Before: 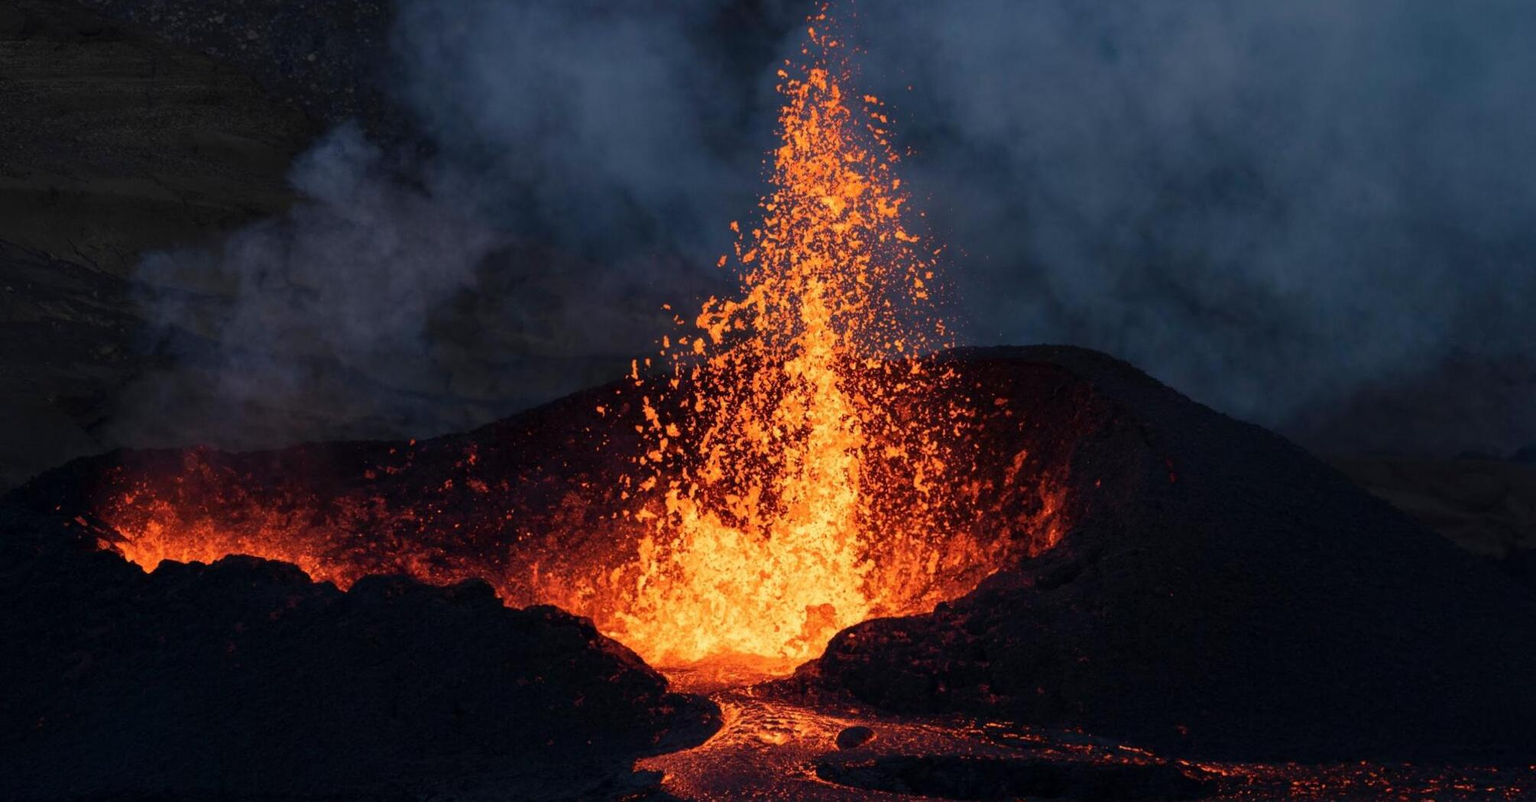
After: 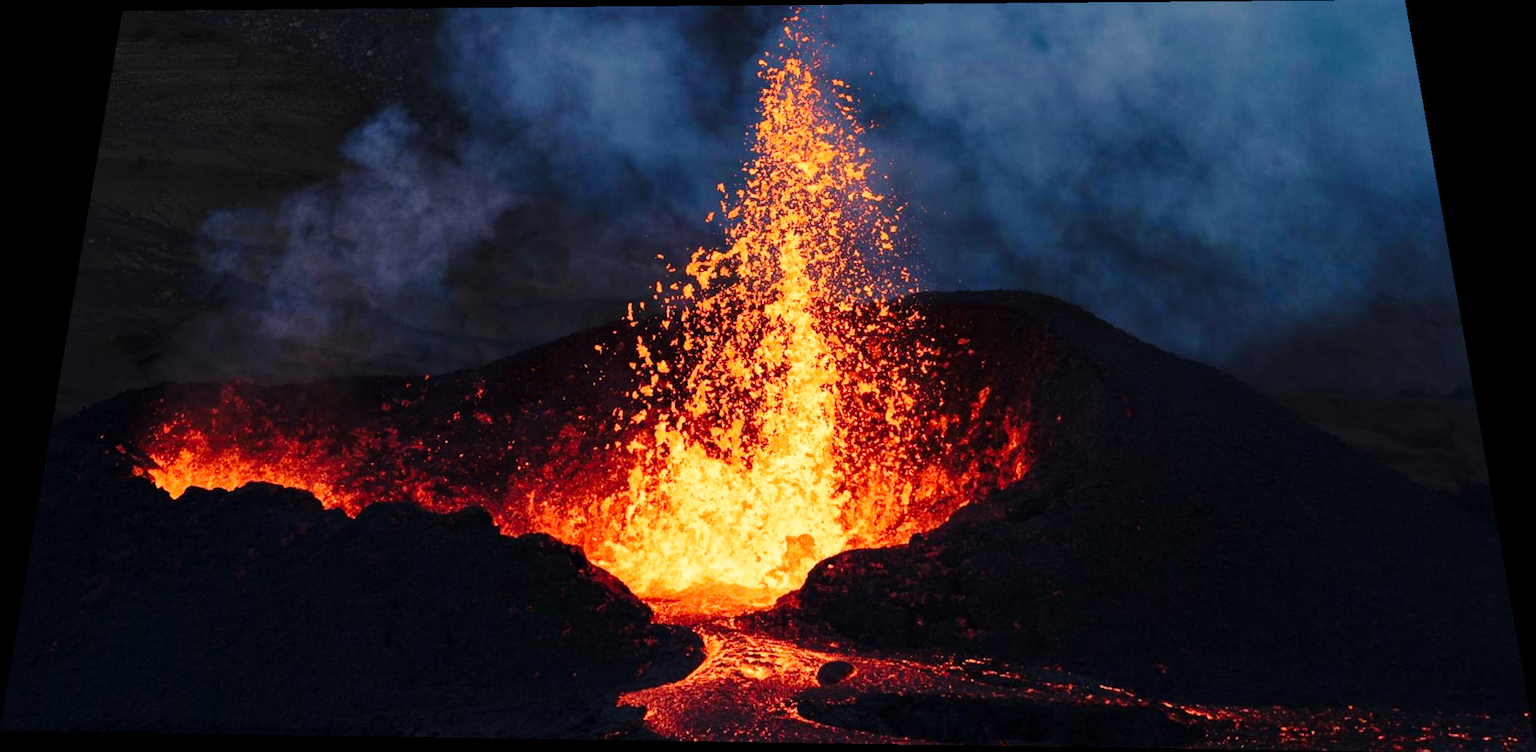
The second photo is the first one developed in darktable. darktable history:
base curve: curves: ch0 [(0, 0) (0.028, 0.03) (0.121, 0.232) (0.46, 0.748) (0.859, 0.968) (1, 1)], preserve colors none
rotate and perspective: rotation 0.128°, lens shift (vertical) -0.181, lens shift (horizontal) -0.044, shear 0.001, automatic cropping off
